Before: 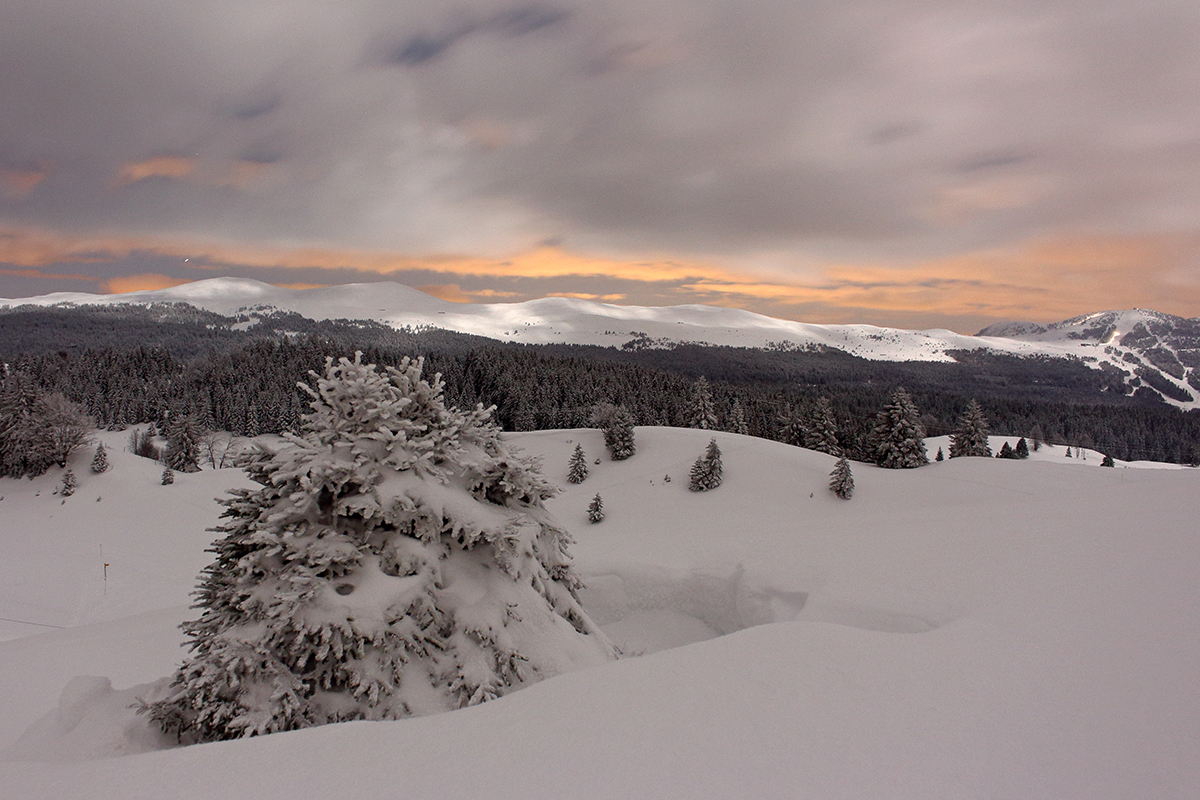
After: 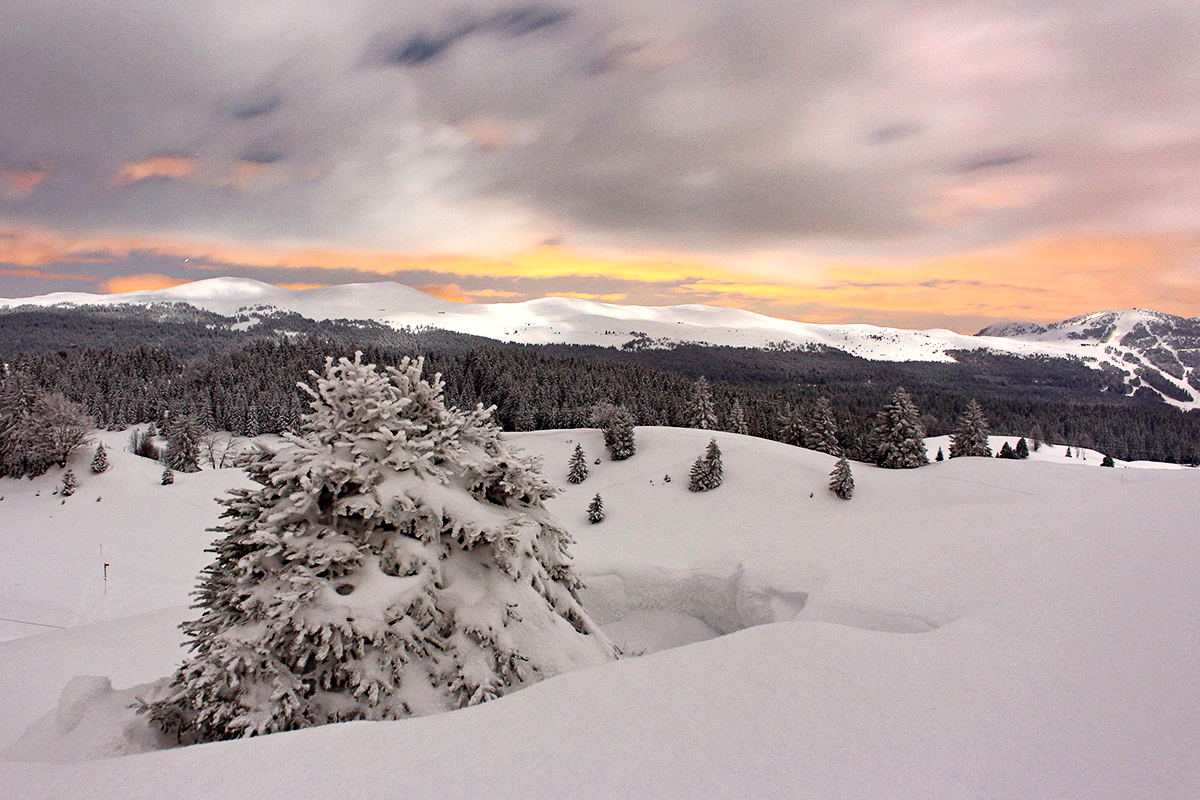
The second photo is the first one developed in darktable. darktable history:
haze removal: strength 0.292, distance 0.252, compatibility mode true, adaptive false
contrast brightness saturation: contrast 0.203, brightness 0.141, saturation 0.146
shadows and highlights: soften with gaussian
exposure: exposure 0.428 EV, compensate highlight preservation false
